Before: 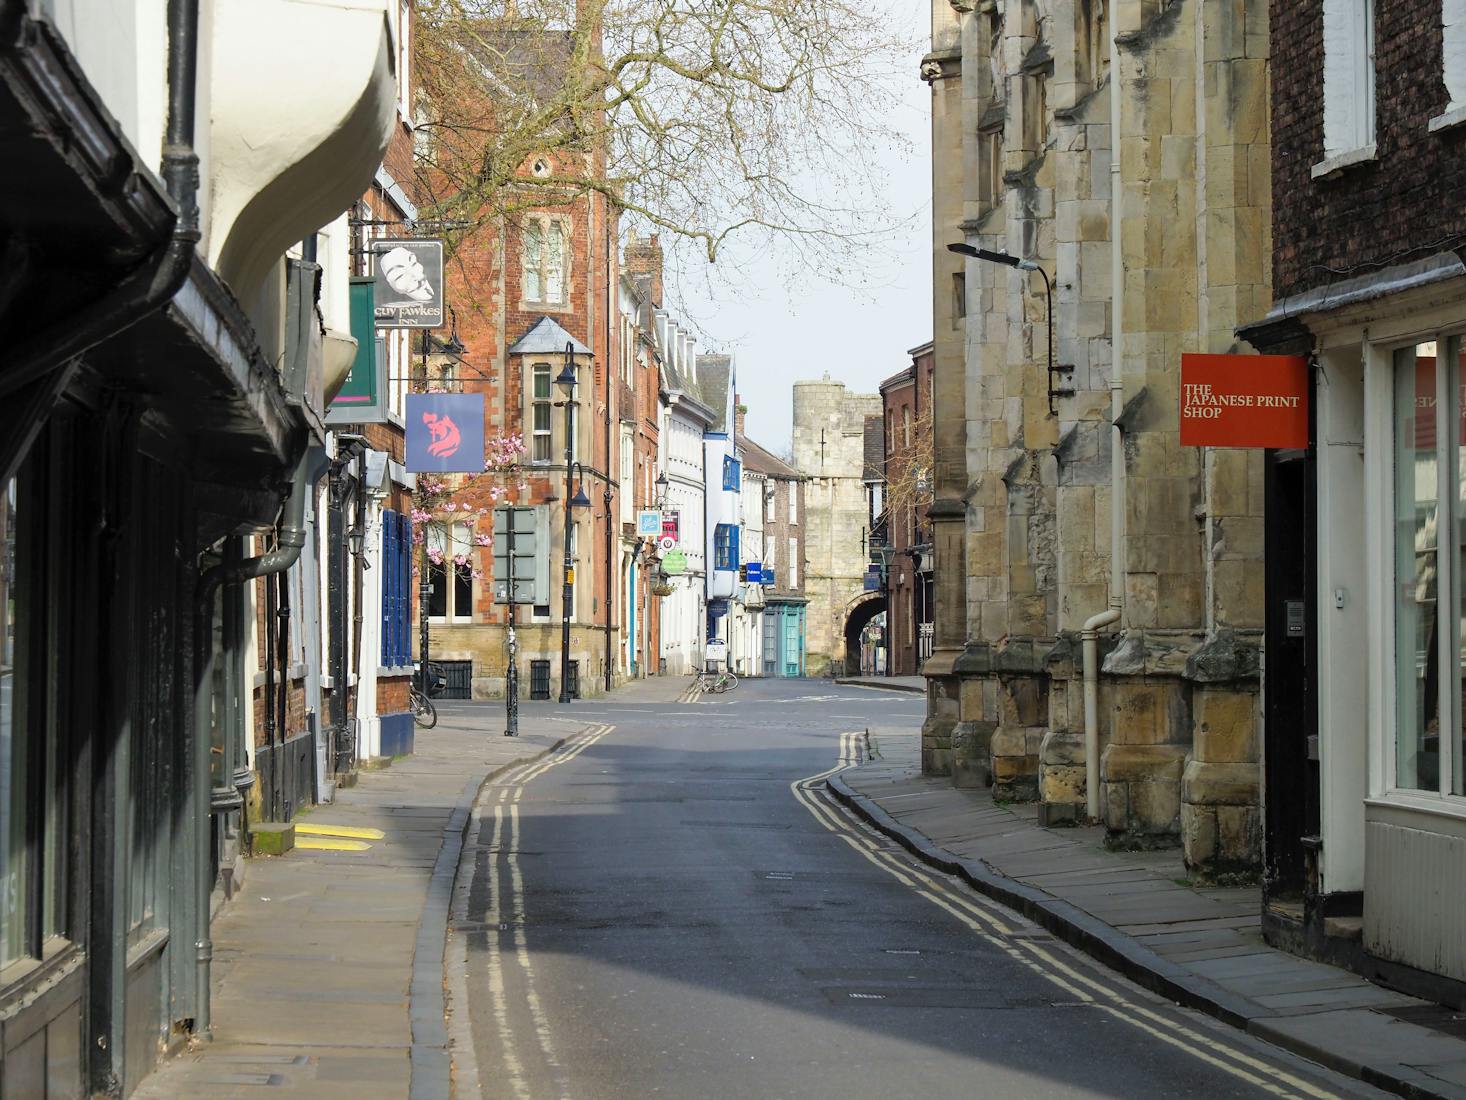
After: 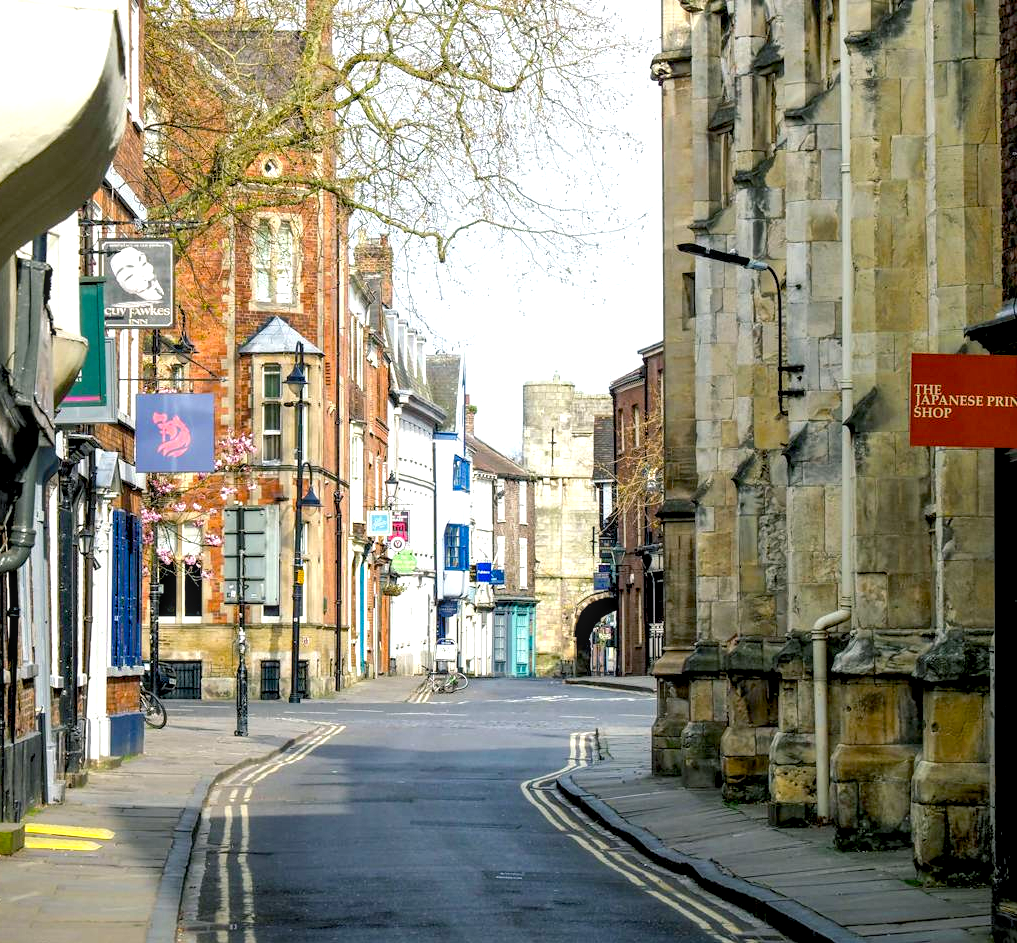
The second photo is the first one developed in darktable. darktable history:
crop: left 18.45%, right 12.174%, bottom 14.229%
color balance rgb: shadows lift › luminance -7.655%, shadows lift › chroma 2.252%, shadows lift › hue 203.32°, global offset › luminance -1.437%, perceptual saturation grading › global saturation 19.737%, perceptual brilliance grading › global brilliance 12.698%
local contrast: detail 130%
